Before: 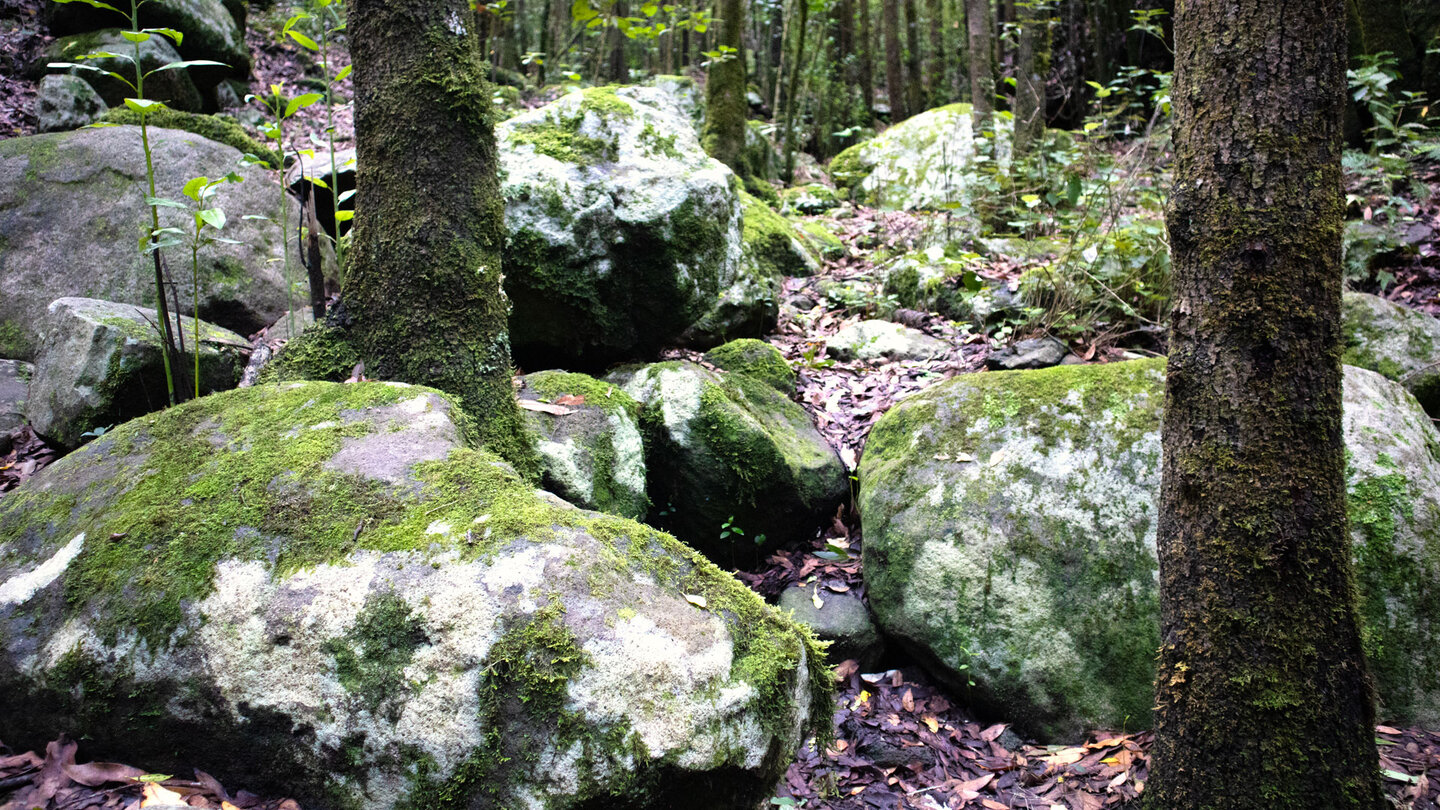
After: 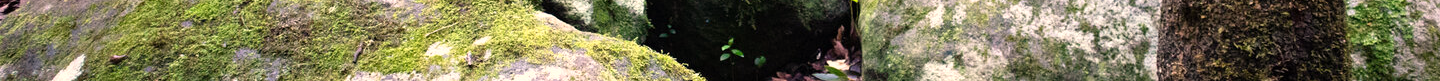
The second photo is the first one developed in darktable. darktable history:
crop and rotate: top 59.084%, bottom 30.916%
white balance: red 1.127, blue 0.943
